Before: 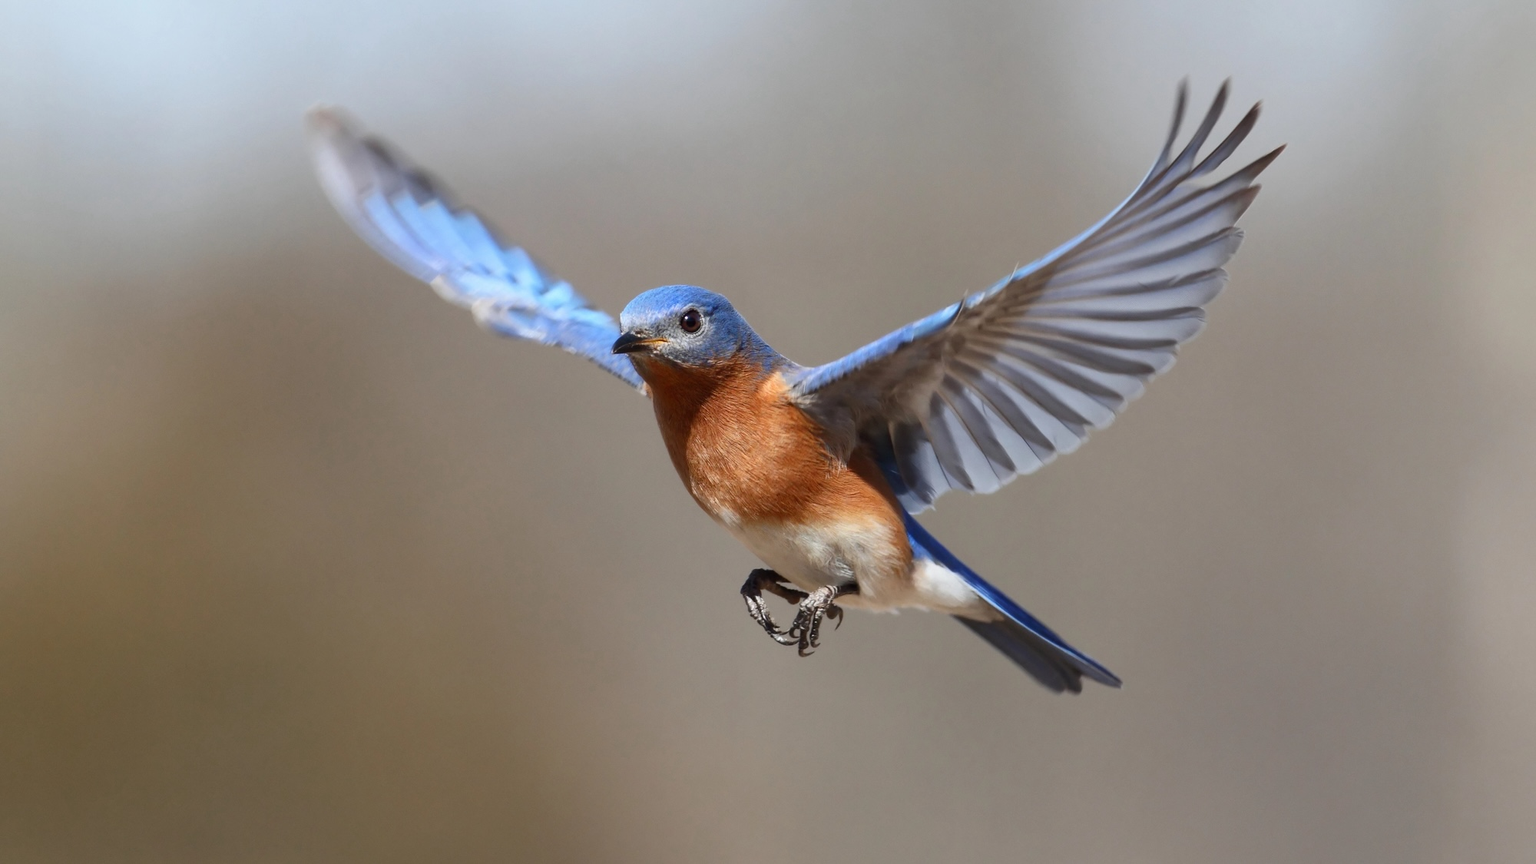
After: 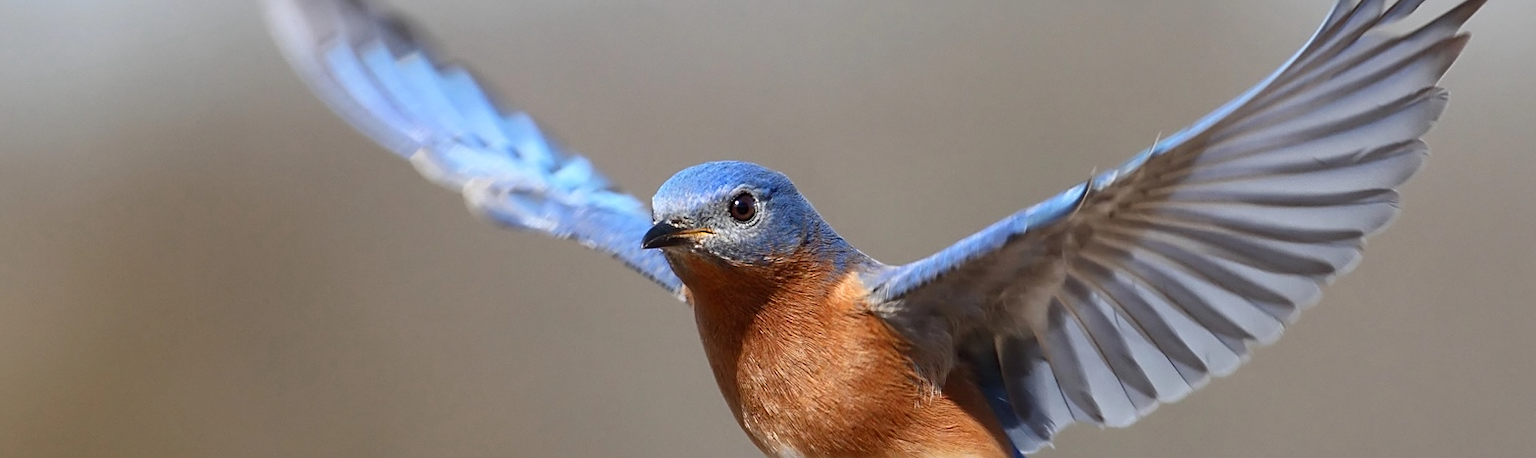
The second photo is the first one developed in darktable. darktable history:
sharpen: on, module defaults
tone equalizer: on, module defaults
crop: left 7.132%, top 18.402%, right 14.498%, bottom 39.953%
